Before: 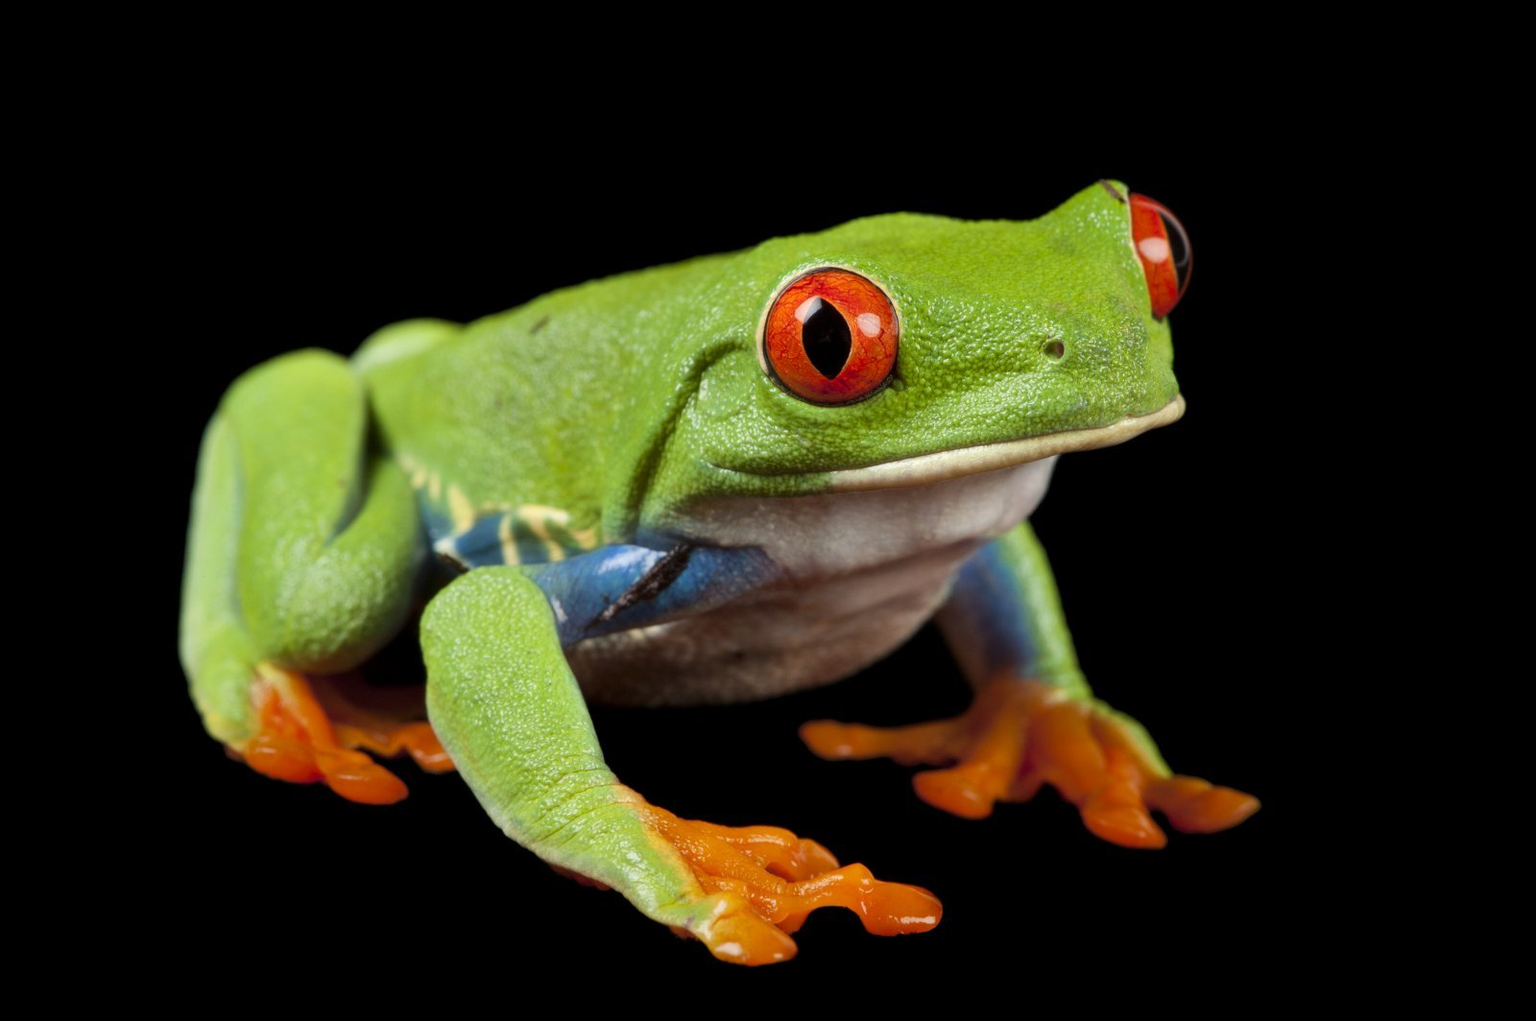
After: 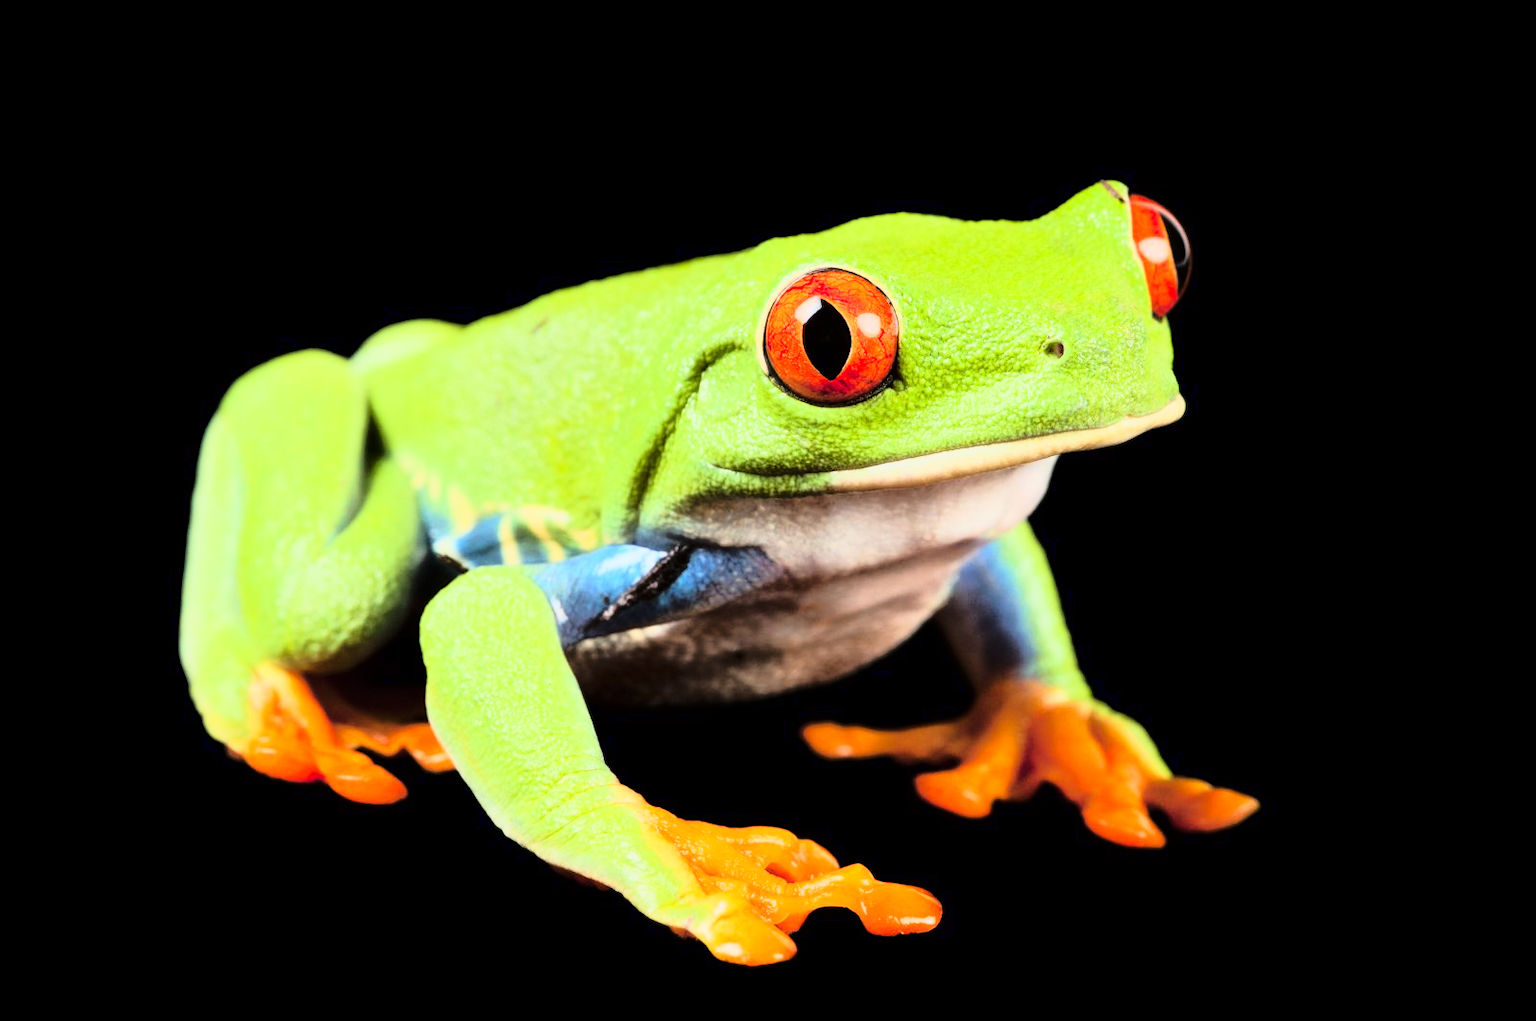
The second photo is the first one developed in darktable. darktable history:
base curve: curves: ch0 [(0, 0) (0.007, 0.004) (0.027, 0.03) (0.046, 0.07) (0.207, 0.54) (0.442, 0.872) (0.673, 0.972) (1, 1)]
tone curve: curves: ch0 [(0, 0) (0.168, 0.142) (0.359, 0.44) (0.469, 0.544) (0.634, 0.722) (0.858, 0.903) (1, 0.968)]; ch1 [(0, 0) (0.437, 0.453) (0.472, 0.47) (0.502, 0.502) (0.54, 0.534) (0.57, 0.592) (0.618, 0.66) (0.699, 0.749) (0.859, 0.919) (1, 1)]; ch2 [(0, 0) (0.33, 0.301) (0.421, 0.443) (0.476, 0.498) (0.505, 0.503) (0.547, 0.557) (0.586, 0.634) (0.608, 0.676) (1, 1)], color space Lab, linked channels, preserve colors none
